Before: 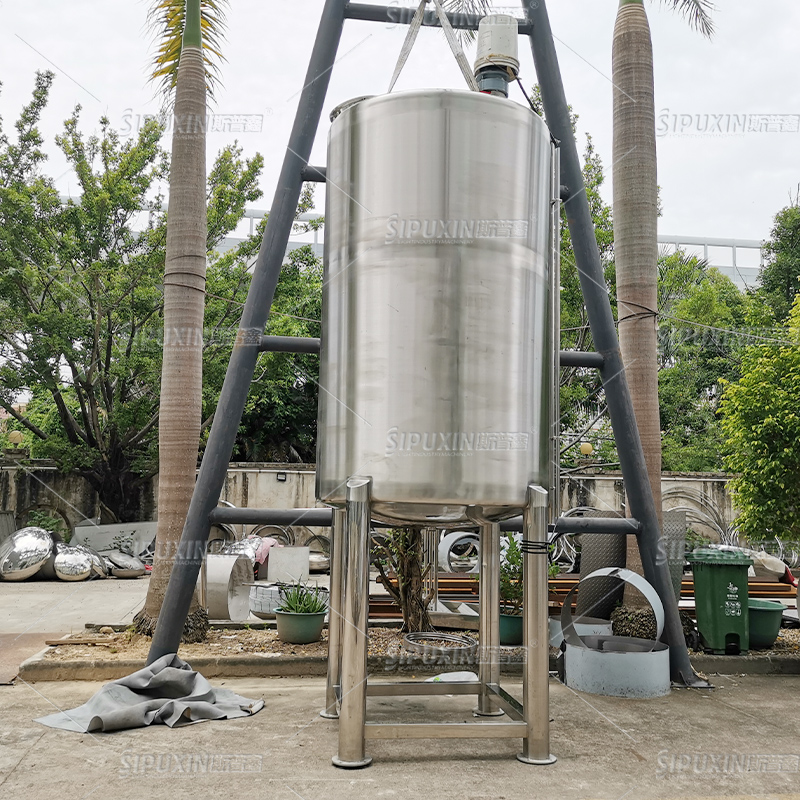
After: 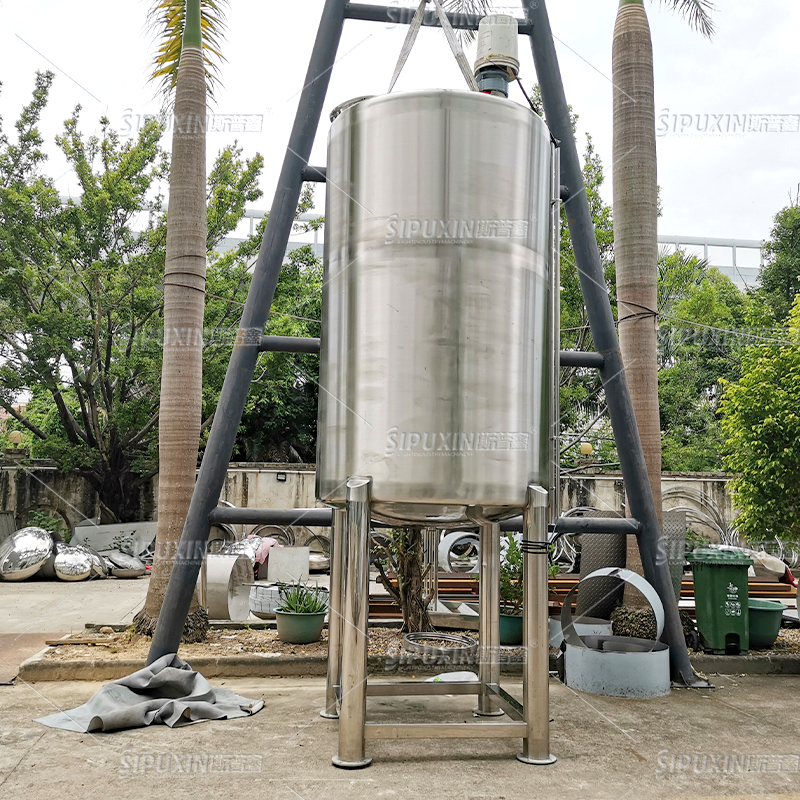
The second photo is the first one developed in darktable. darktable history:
levels: levels [0, 0.476, 0.951]
haze removal: compatibility mode true, adaptive false
exposure: compensate highlight preservation false
